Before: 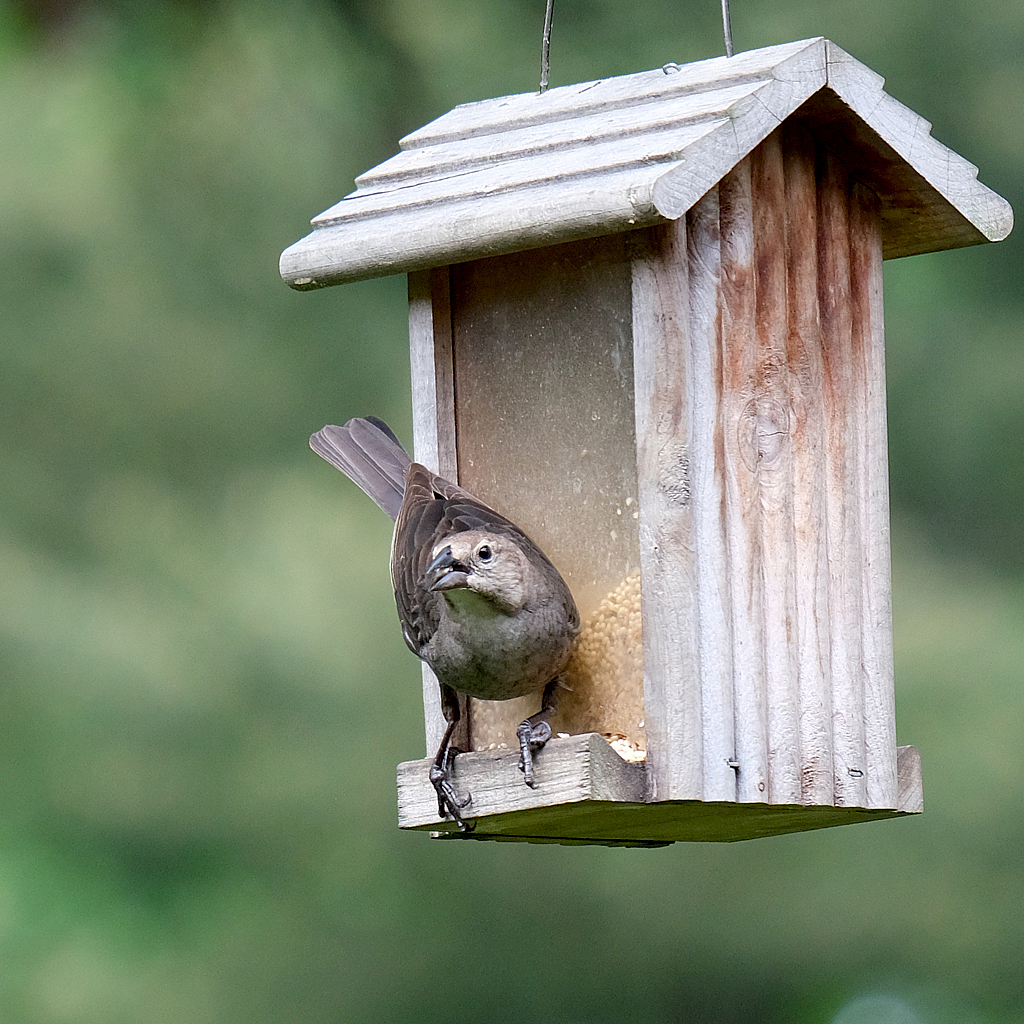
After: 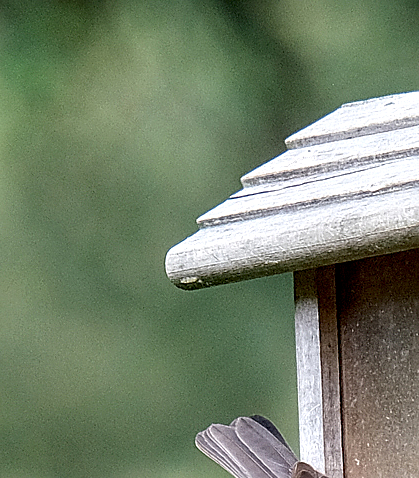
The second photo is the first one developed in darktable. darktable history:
crop and rotate: left 11.137%, top 0.101%, right 47.878%, bottom 53.164%
sharpen: on, module defaults
local contrast: detail 150%
